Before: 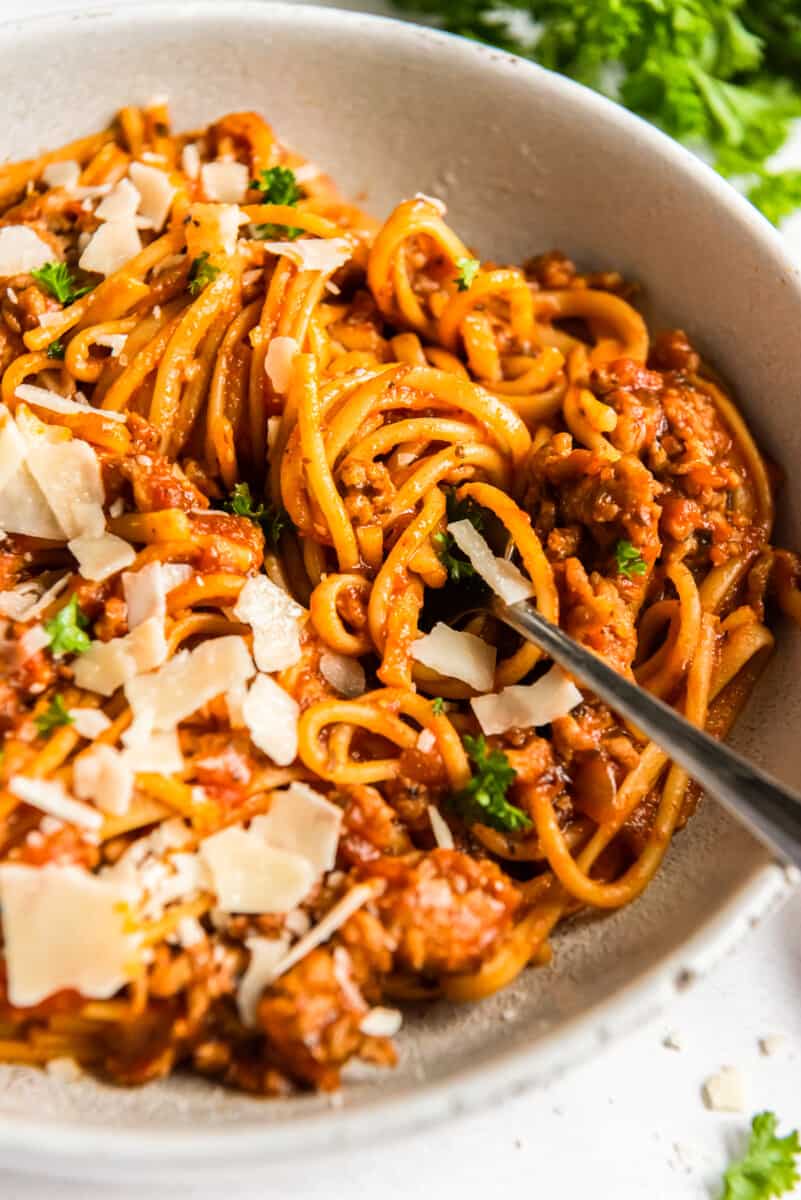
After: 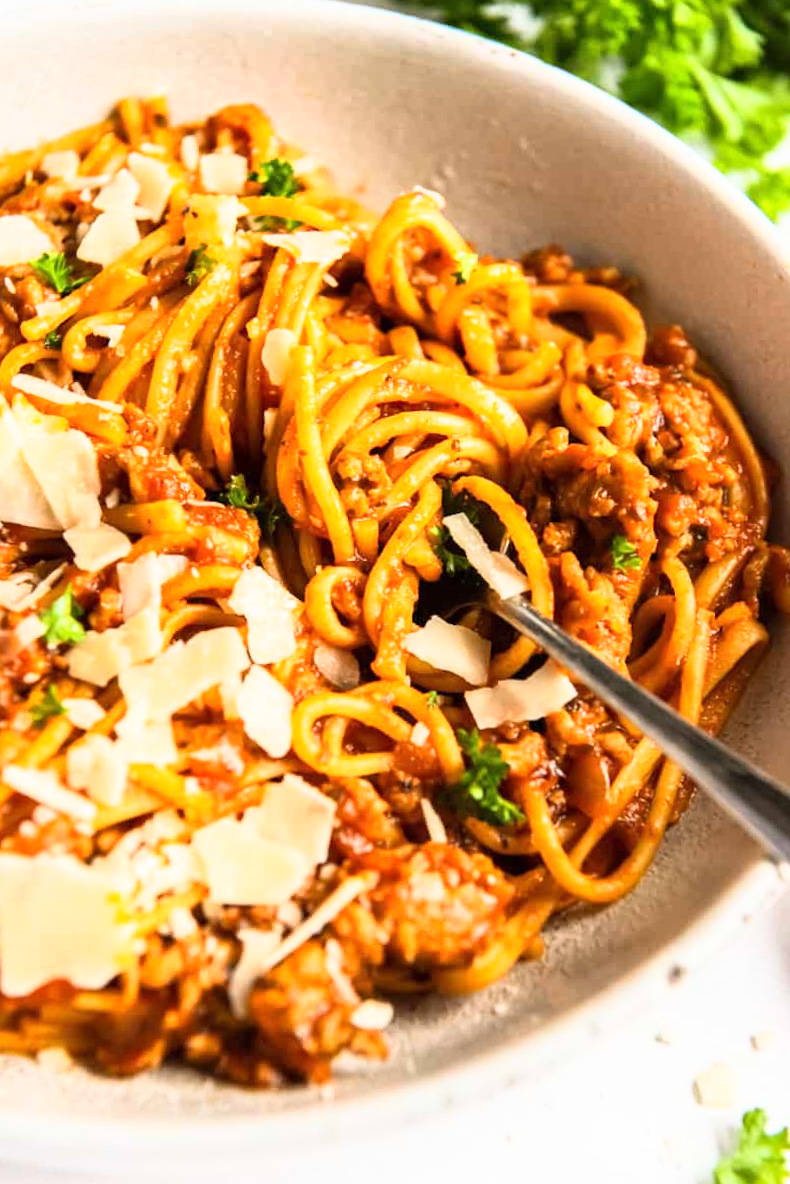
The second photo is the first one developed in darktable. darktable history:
base curve: curves: ch0 [(0, 0) (0.557, 0.834) (1, 1)]
crop and rotate: angle -0.5°
